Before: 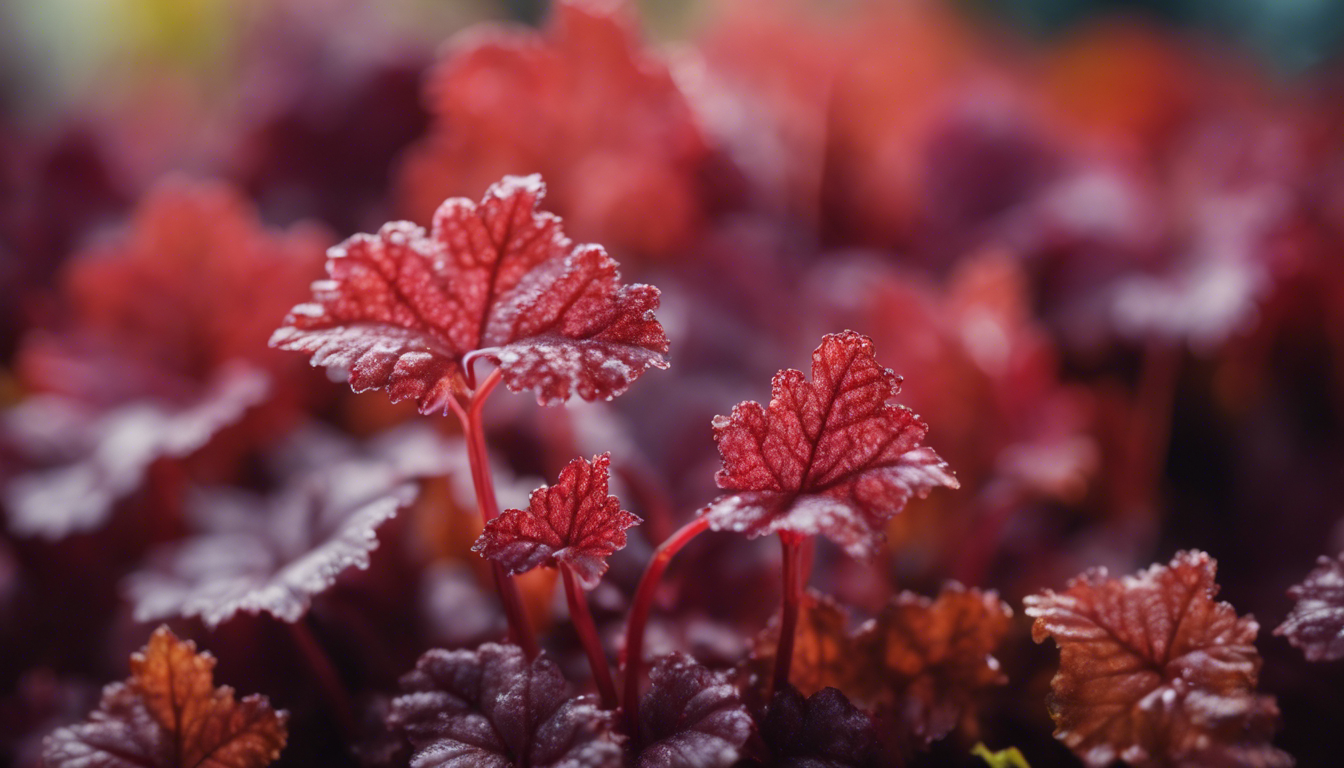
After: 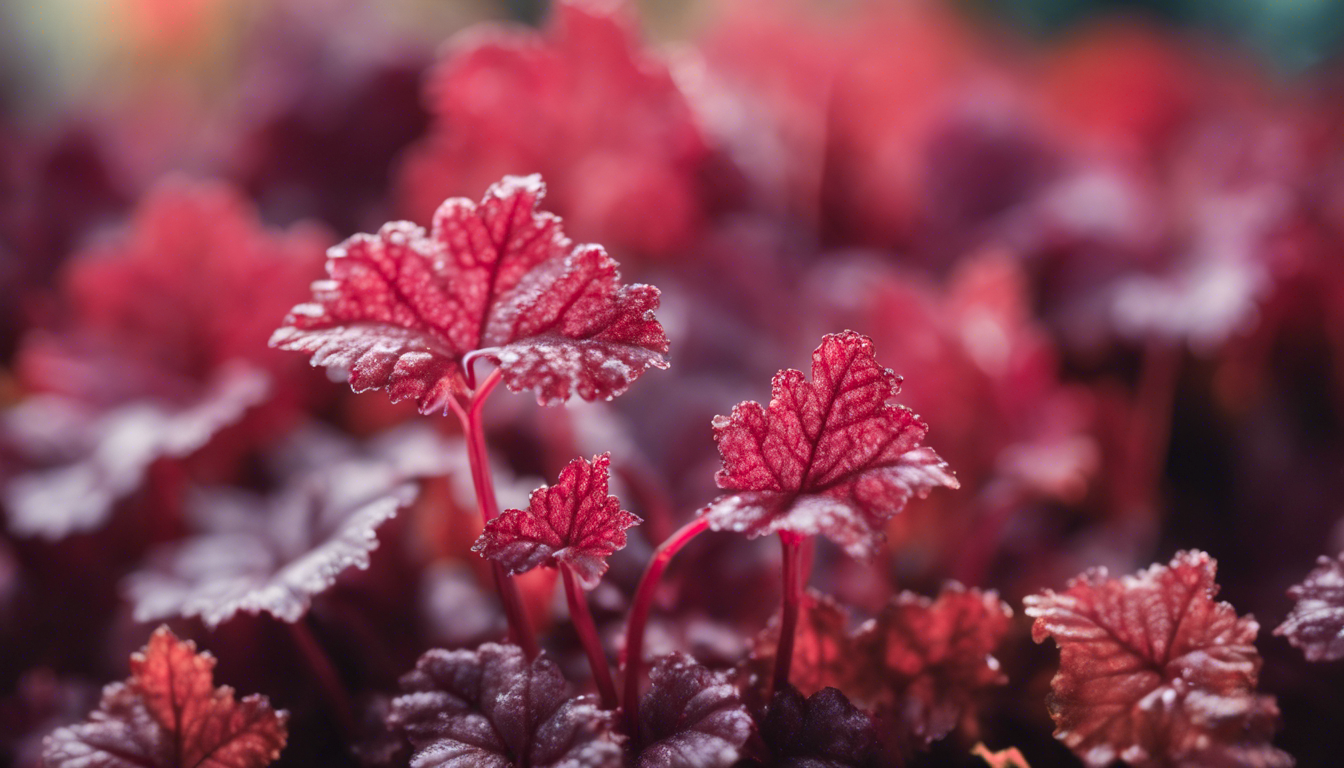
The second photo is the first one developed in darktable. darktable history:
color zones: curves: ch2 [(0, 0.488) (0.143, 0.417) (0.286, 0.212) (0.429, 0.179) (0.571, 0.154) (0.714, 0.415) (0.857, 0.495) (1, 0.488)]
exposure: exposure 0.202 EV, compensate highlight preservation false
shadows and highlights: shadows 36.7, highlights -28.04, soften with gaussian
